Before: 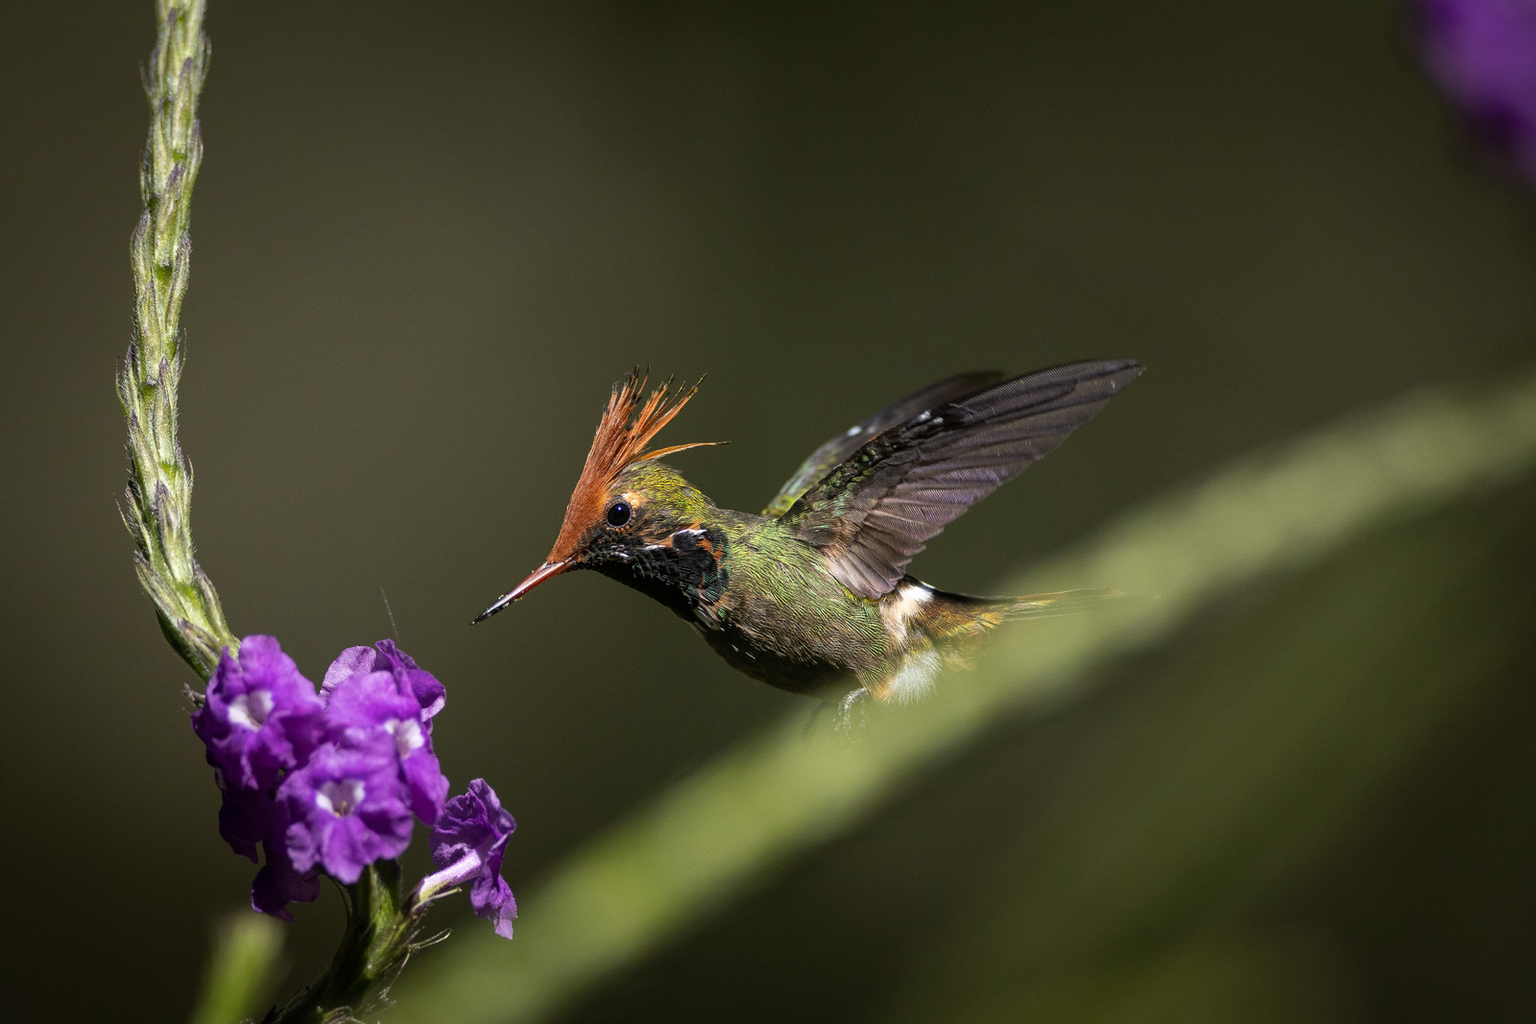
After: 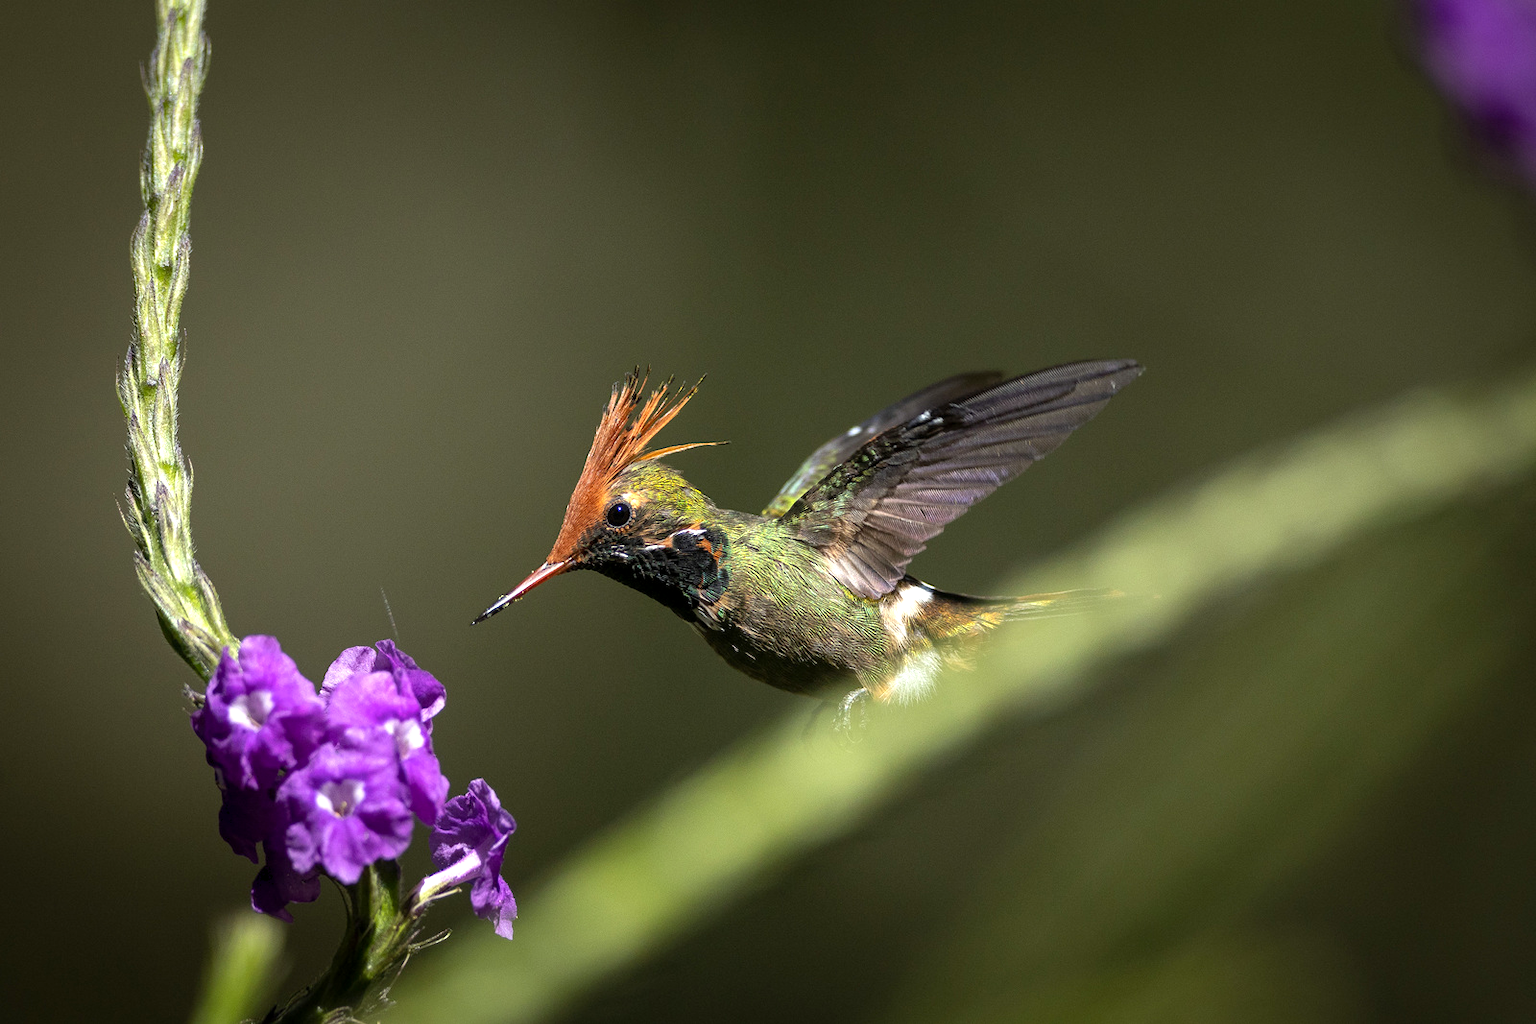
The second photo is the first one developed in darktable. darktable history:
exposure: black level correction 0.001, exposure 0.5 EV, compensate exposure bias true, compensate highlight preservation false
levels: levels [0, 0.476, 0.951]
white balance: red 0.978, blue 0.999
